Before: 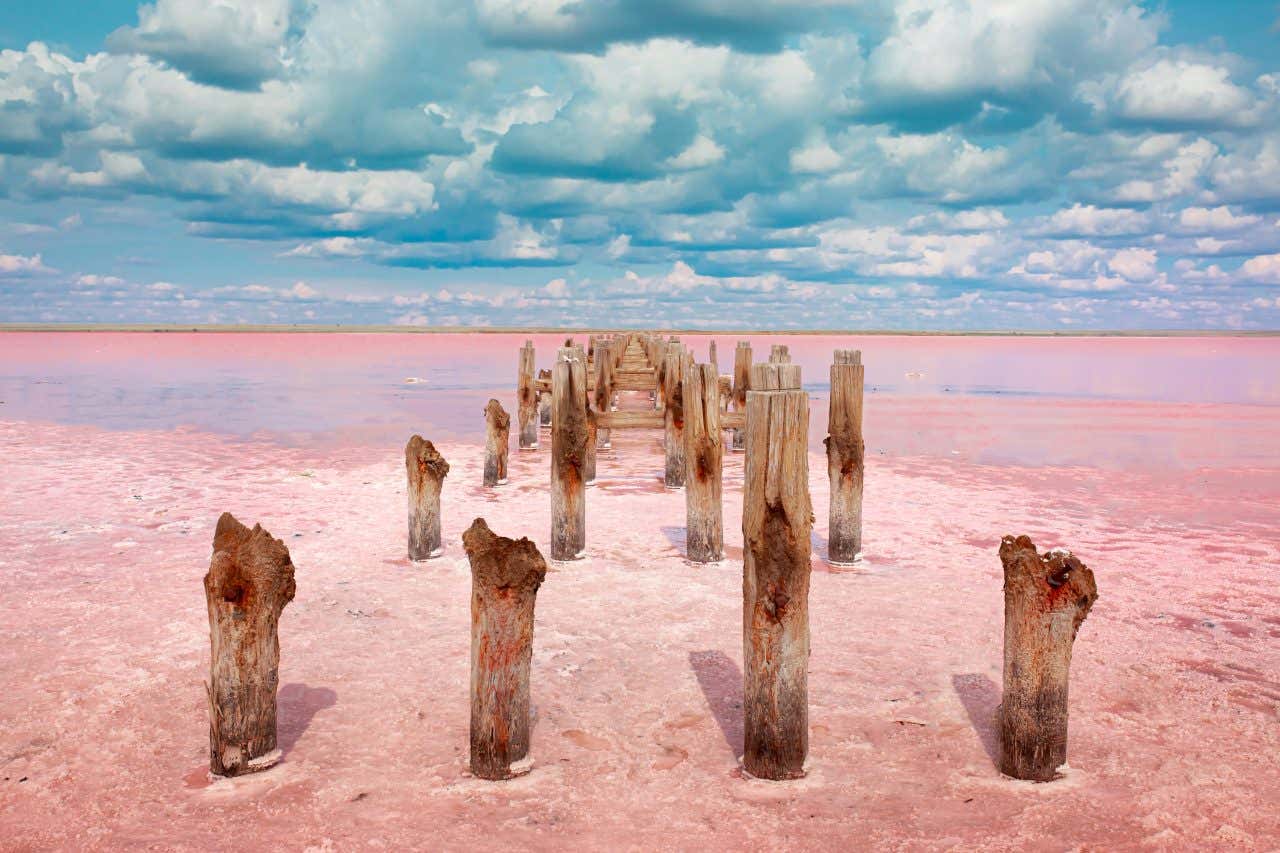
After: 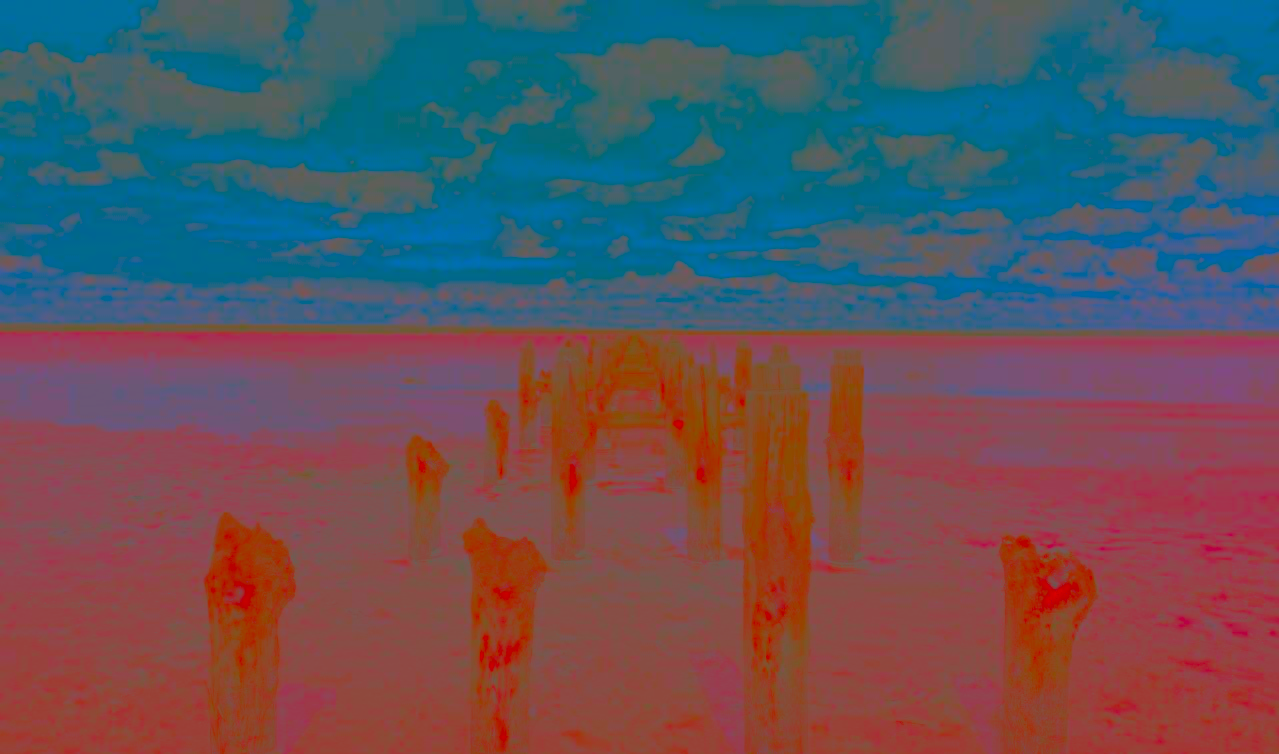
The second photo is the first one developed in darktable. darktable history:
crop and rotate: top 0%, bottom 11.497%
contrast brightness saturation: contrast -0.973, brightness -0.178, saturation 0.764
sharpen: radius 3.978
